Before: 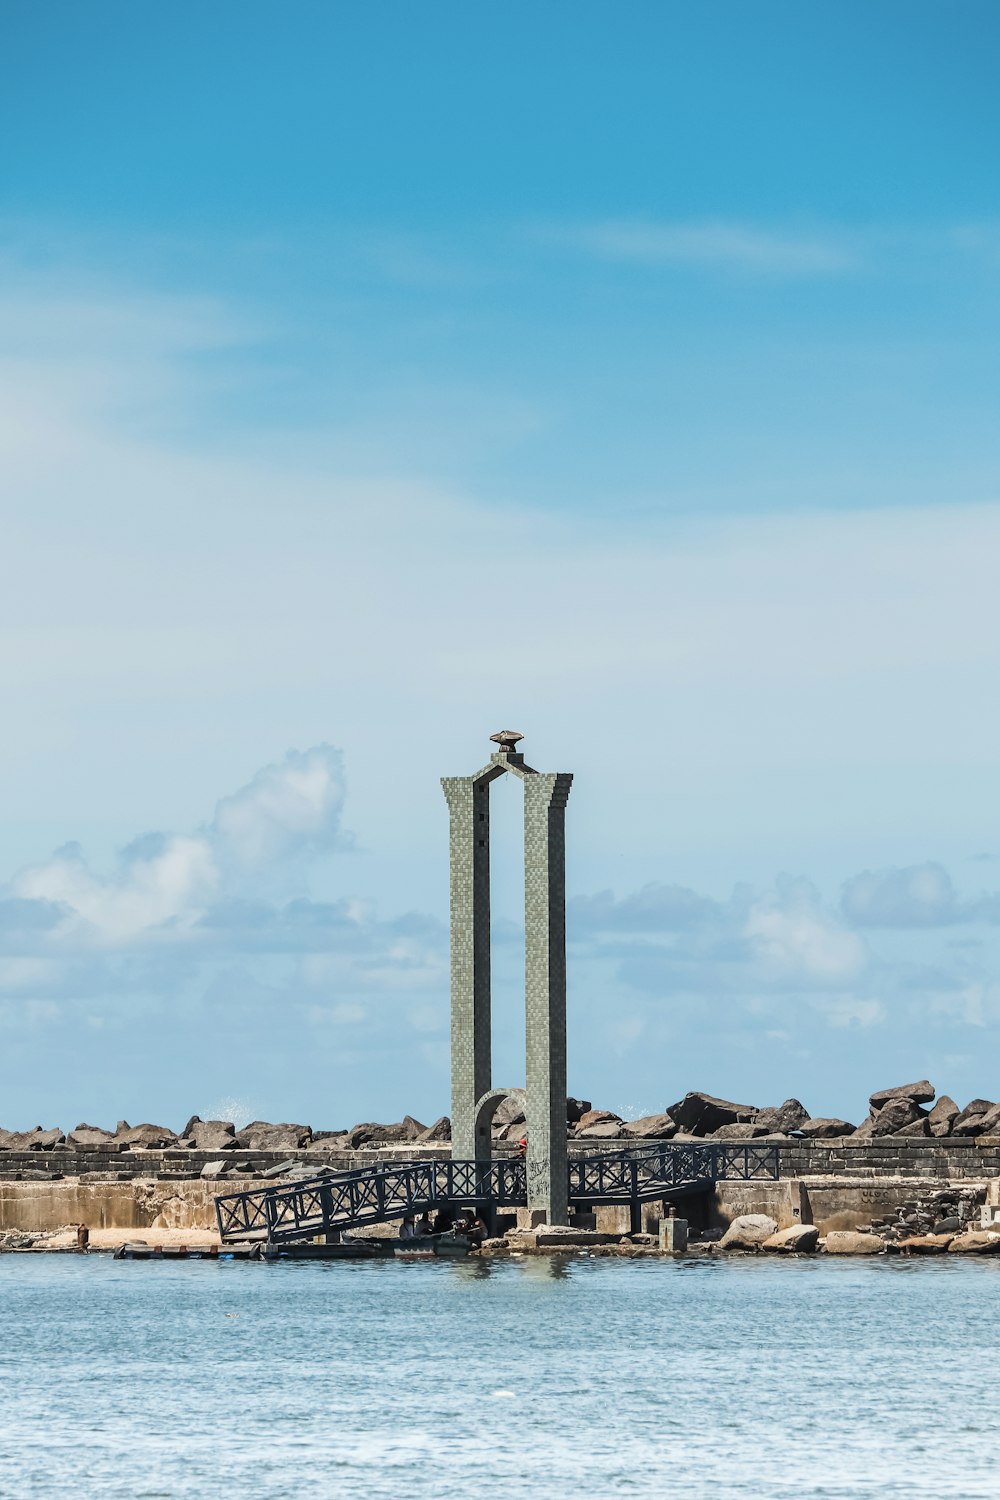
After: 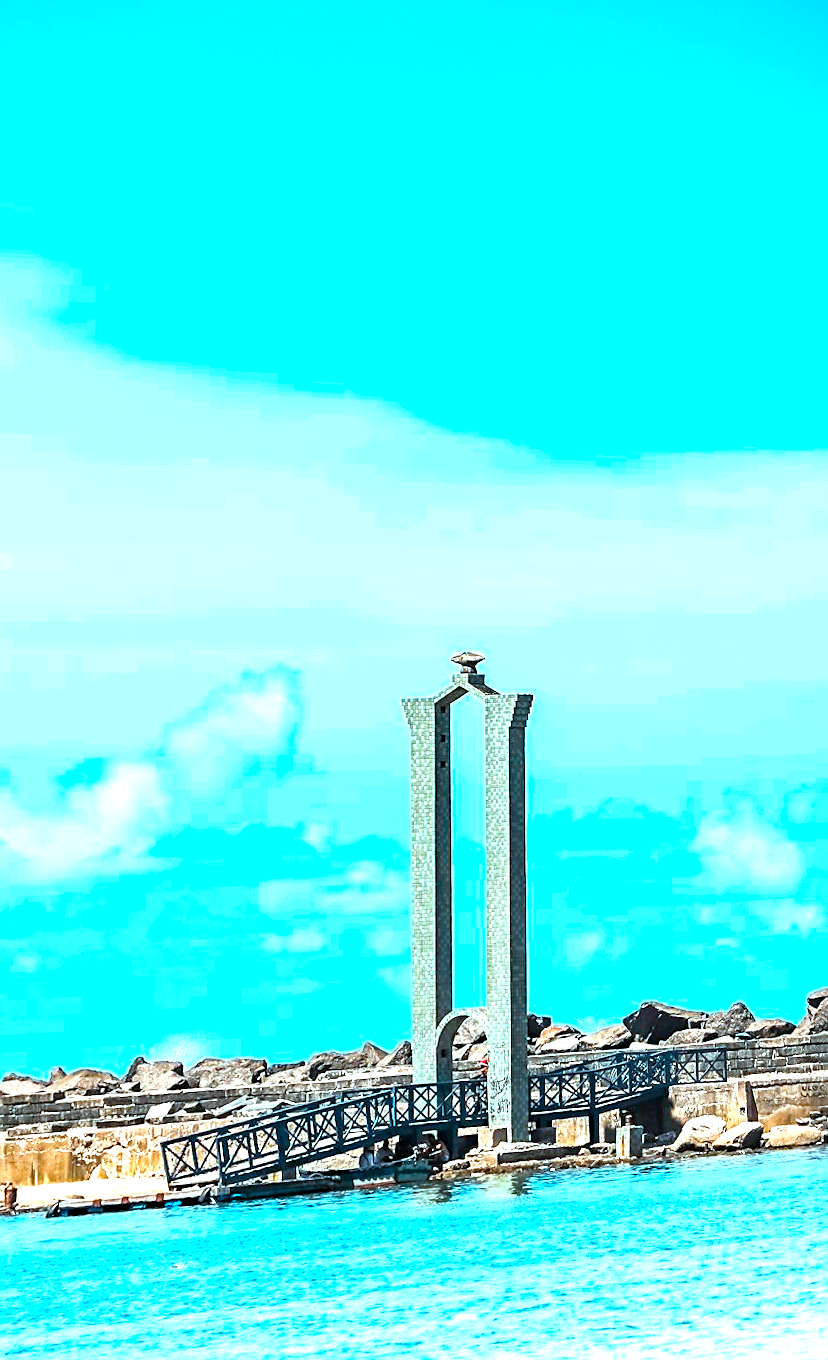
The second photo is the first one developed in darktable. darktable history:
exposure: black level correction 0, exposure 1.379 EV, compensate exposure bias true, compensate highlight preservation false
color correction: highlights a* -11.71, highlights b* -15.58
haze removal: compatibility mode true, adaptive false
crop: left 7.598%, right 7.873%
color balance rgb: perceptual saturation grading › global saturation 34.05%, global vibrance 5.56%
sharpen: on, module defaults
rotate and perspective: rotation -0.013°, lens shift (vertical) -0.027, lens shift (horizontal) 0.178, crop left 0.016, crop right 0.989, crop top 0.082, crop bottom 0.918
